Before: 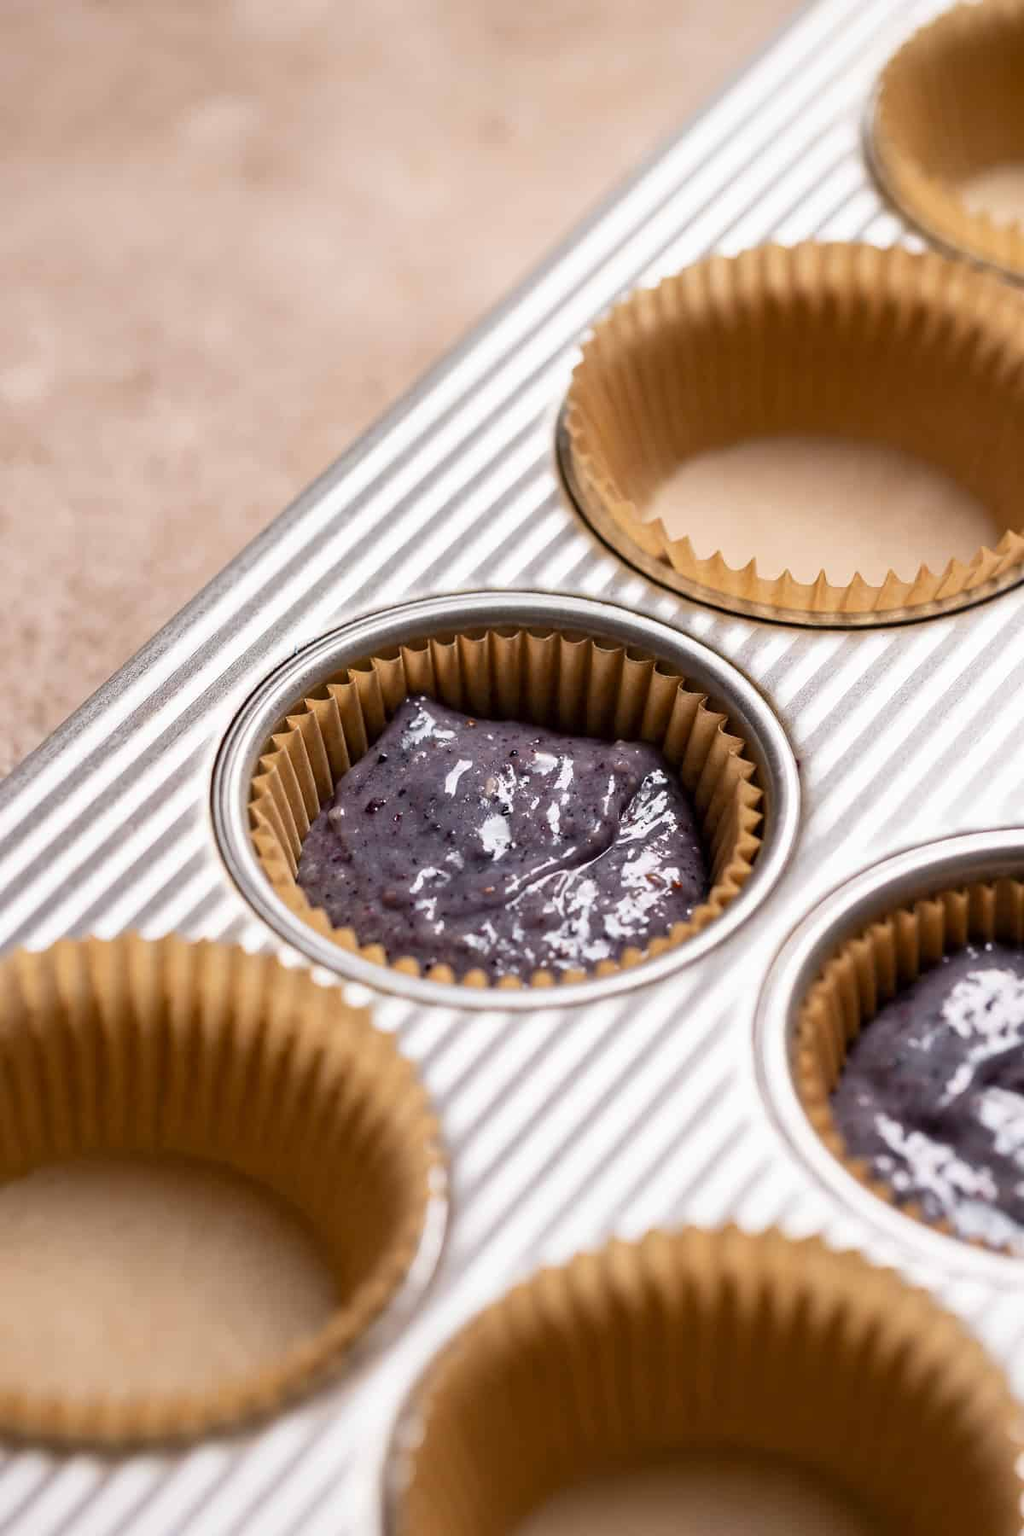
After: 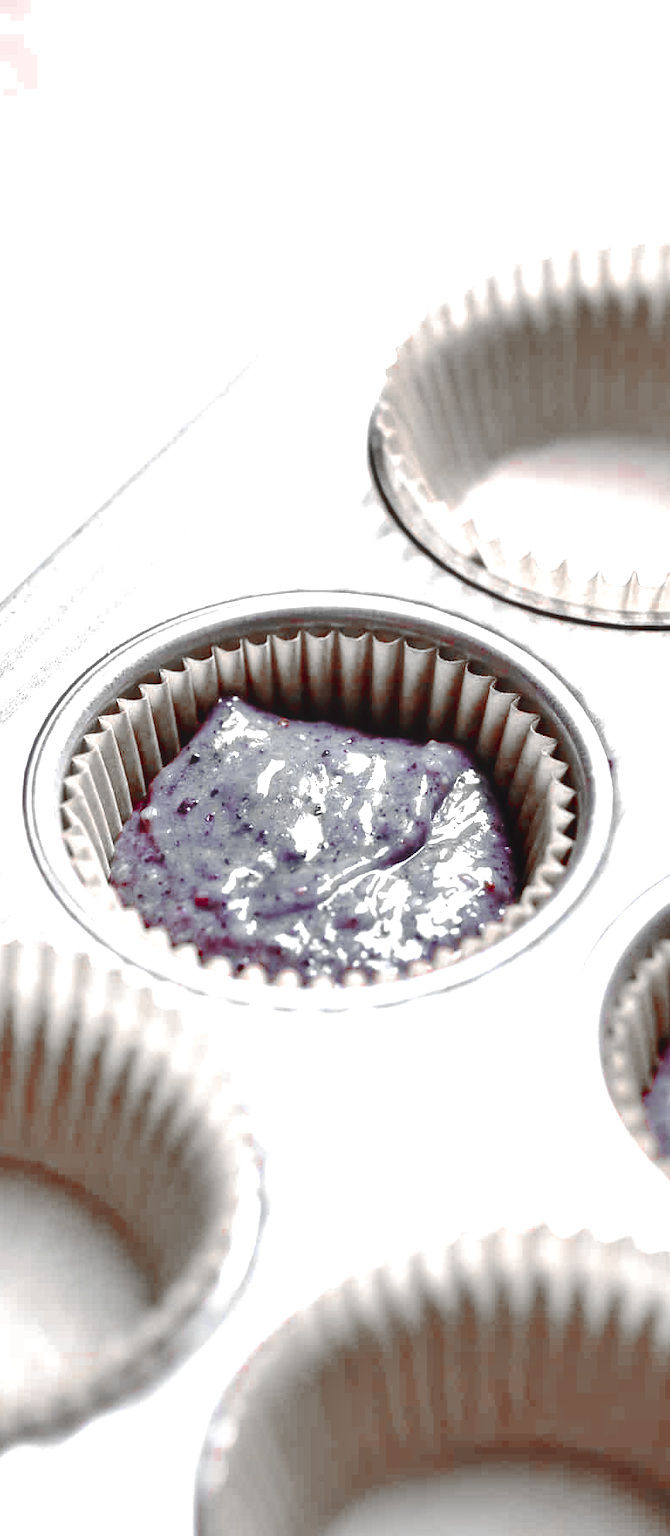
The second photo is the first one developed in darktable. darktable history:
exposure: black level correction 0, exposure 1.2 EV, compensate highlight preservation false
haze removal: strength -0.11, compatibility mode true, adaptive false
crop and rotate: left 18.374%, right 16.068%
shadows and highlights: shadows -86.47, highlights -37.29, highlights color adjustment 72.46%, soften with gaussian
color zones: curves: ch0 [(0, 0.278) (0.143, 0.5) (0.286, 0.5) (0.429, 0.5) (0.571, 0.5) (0.714, 0.5) (0.857, 0.5) (1, 0.5)]; ch1 [(0, 1) (0.143, 0.165) (0.286, 0) (0.429, 0) (0.571, 0) (0.714, 0) (0.857, 0.5) (1, 0.5)]; ch2 [(0, 0.508) (0.143, 0.5) (0.286, 0.5) (0.429, 0.5) (0.571, 0.5) (0.714, 0.5) (0.857, 0.5) (1, 0.5)]
color correction: highlights a* -10.63, highlights b* -18.84
tone curve: curves: ch0 [(0, 0) (0.003, 0.057) (0.011, 0.061) (0.025, 0.065) (0.044, 0.075) (0.069, 0.082) (0.1, 0.09) (0.136, 0.102) (0.177, 0.145) (0.224, 0.195) (0.277, 0.27) (0.335, 0.374) (0.399, 0.486) (0.468, 0.578) (0.543, 0.652) (0.623, 0.717) (0.709, 0.778) (0.801, 0.837) (0.898, 0.909) (1, 1)], preserve colors none
